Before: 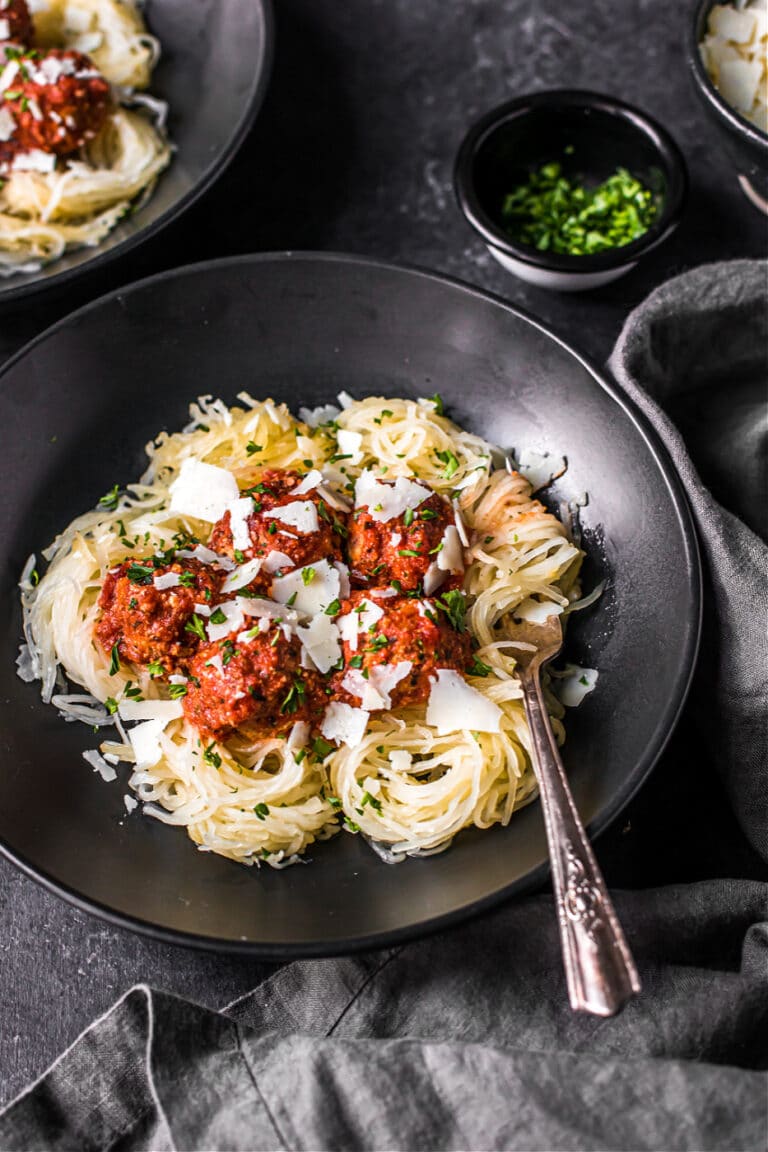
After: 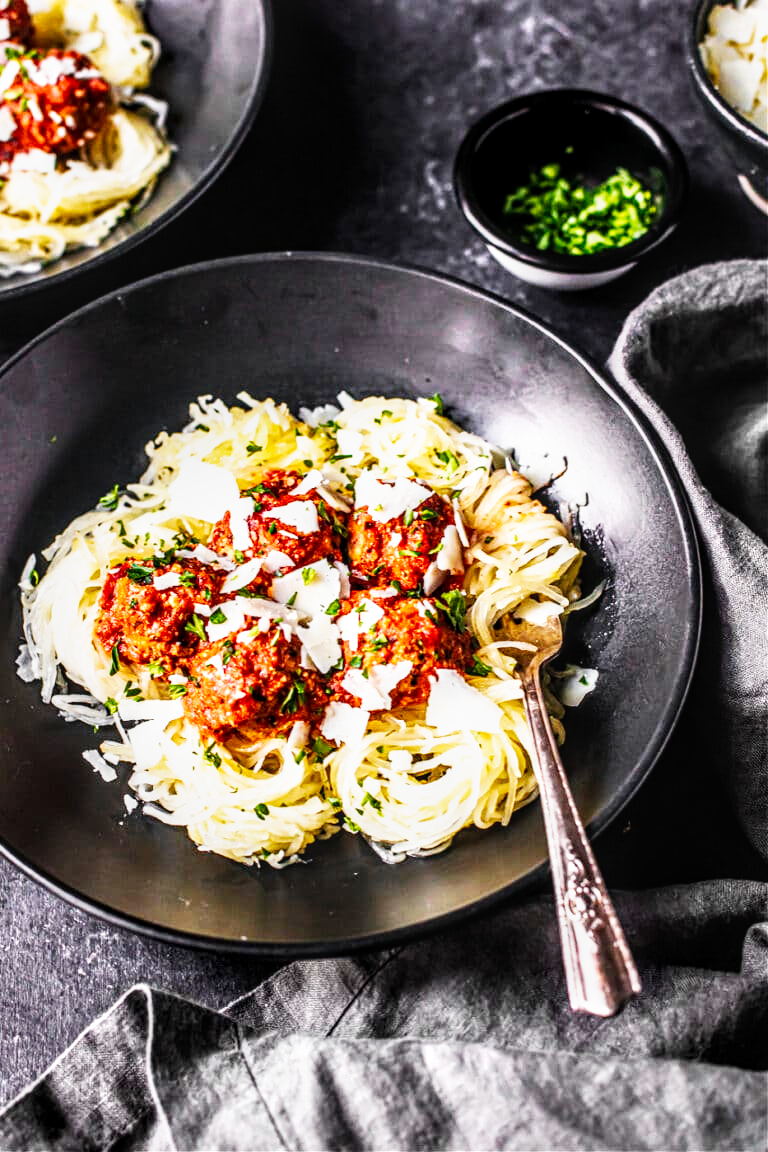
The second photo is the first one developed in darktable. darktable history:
base curve: curves: ch0 [(0, 0) (0.007, 0.004) (0.027, 0.03) (0.046, 0.07) (0.207, 0.54) (0.442, 0.872) (0.673, 0.972) (1, 1)], preserve colors none
local contrast: detail 130%
